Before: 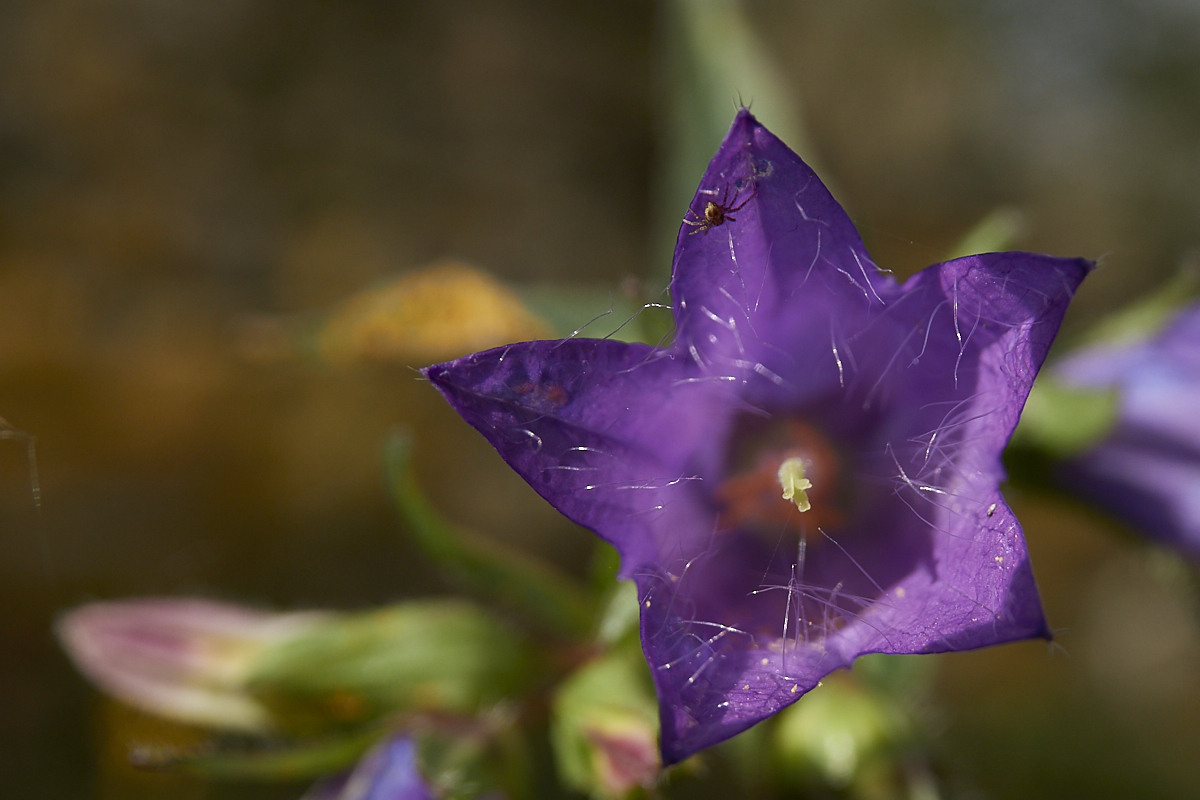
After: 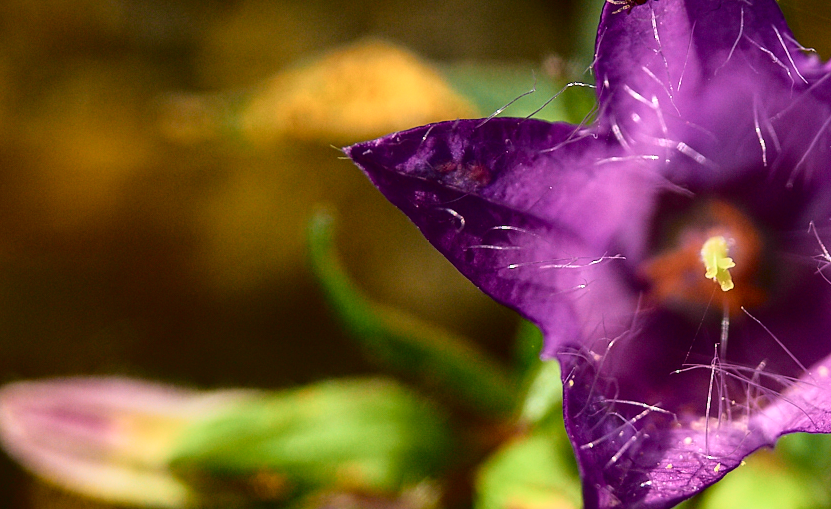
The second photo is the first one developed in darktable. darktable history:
crop: left 6.488%, top 27.668%, right 24.183%, bottom 8.656%
tone curve: curves: ch0 [(0, 0.022) (0.177, 0.086) (0.392, 0.438) (0.704, 0.844) (0.858, 0.938) (1, 0.981)]; ch1 [(0, 0) (0.402, 0.36) (0.476, 0.456) (0.498, 0.497) (0.518, 0.521) (0.58, 0.598) (0.619, 0.65) (0.692, 0.737) (1, 1)]; ch2 [(0, 0) (0.415, 0.438) (0.483, 0.499) (0.503, 0.503) (0.526, 0.532) (0.563, 0.604) (0.626, 0.697) (0.699, 0.753) (0.997, 0.858)], color space Lab, independent channels
local contrast: on, module defaults
exposure: exposure 0.207 EV, compensate highlight preservation false
